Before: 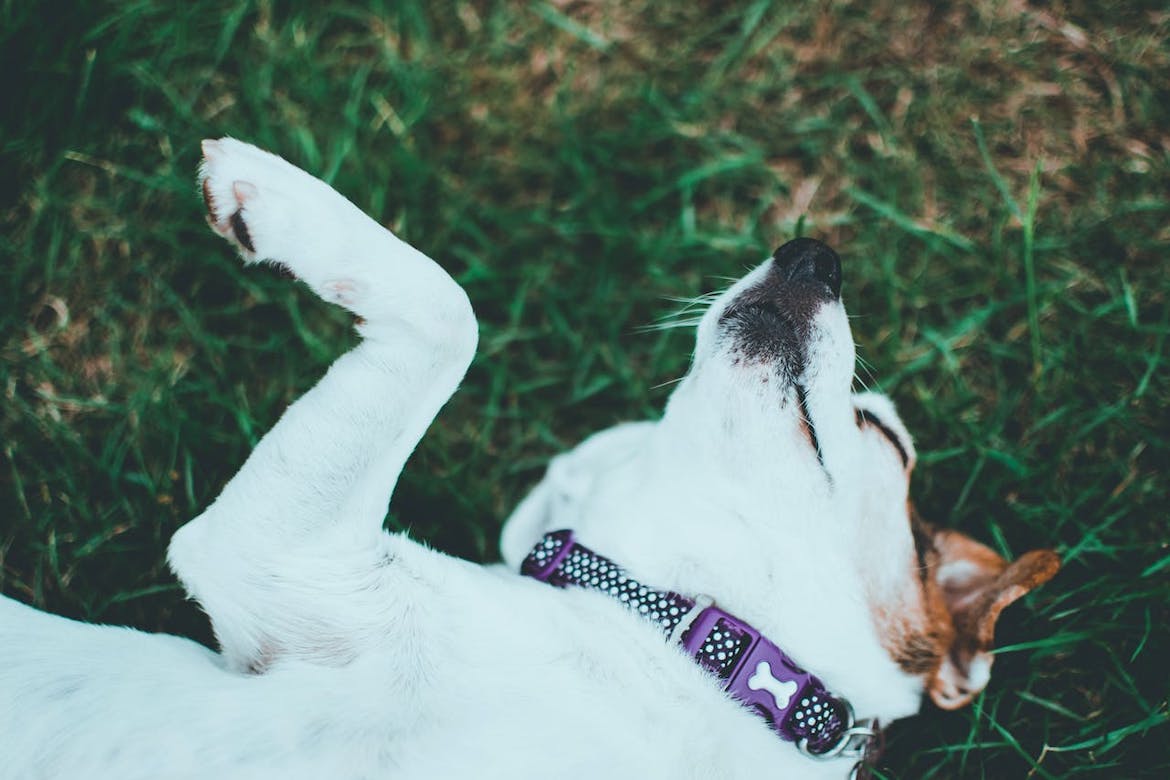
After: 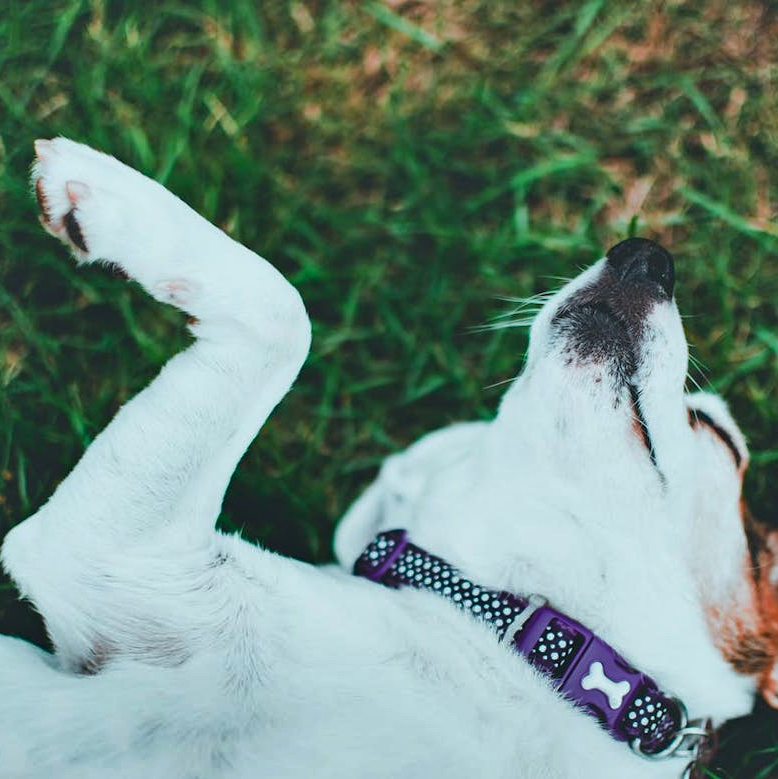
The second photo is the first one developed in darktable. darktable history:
shadows and highlights: shadows 61.19, highlights -60.31, soften with gaussian
crop and rotate: left 14.287%, right 19.172%
haze removal: adaptive false
color zones: curves: ch1 [(0.24, 0.634) (0.75, 0.5)]; ch2 [(0.253, 0.437) (0.745, 0.491)]
